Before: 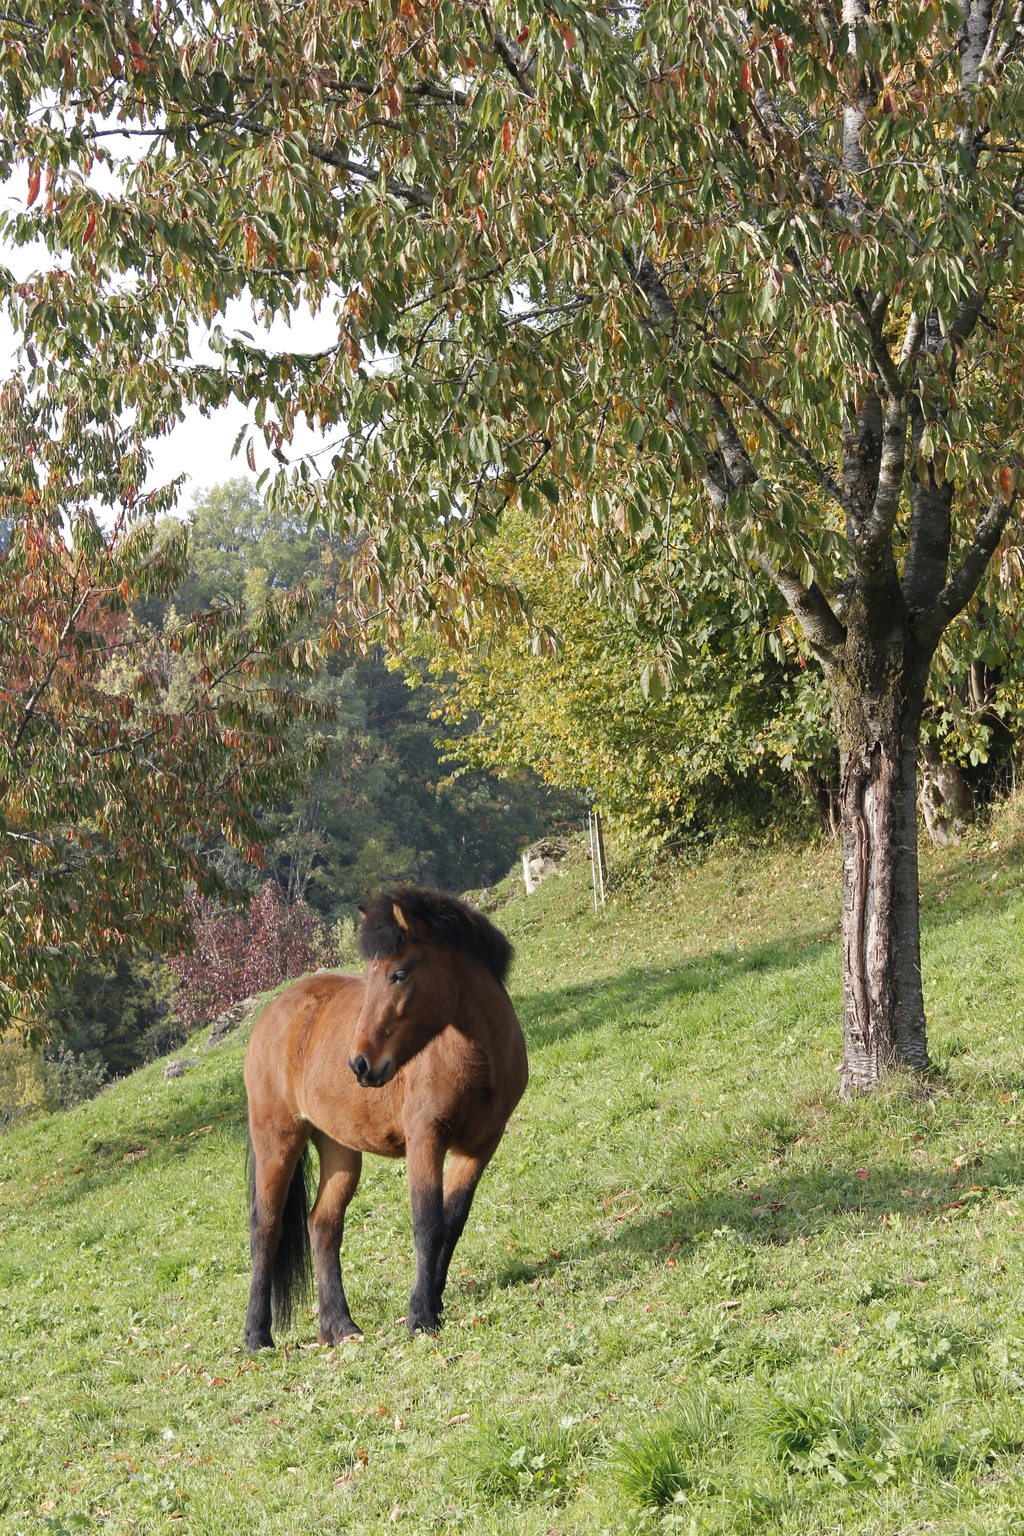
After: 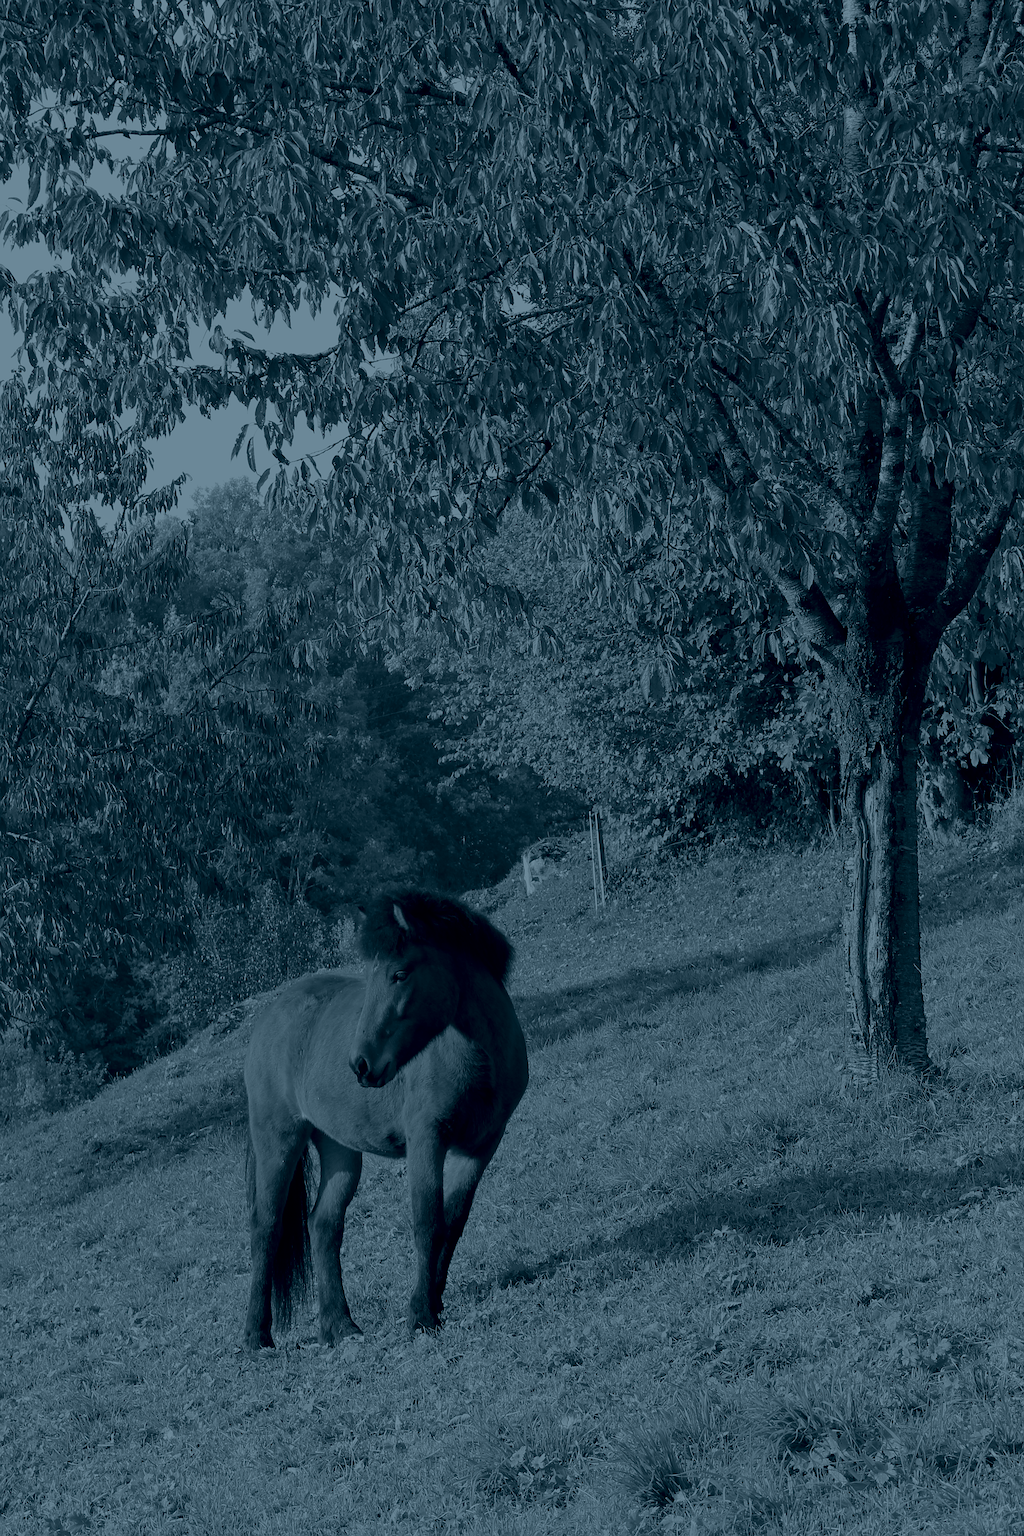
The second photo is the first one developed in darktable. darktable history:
tone equalizer: on, module defaults
sharpen: on, module defaults
colorize: hue 194.4°, saturation 29%, source mix 61.75%, lightness 3.98%, version 1
